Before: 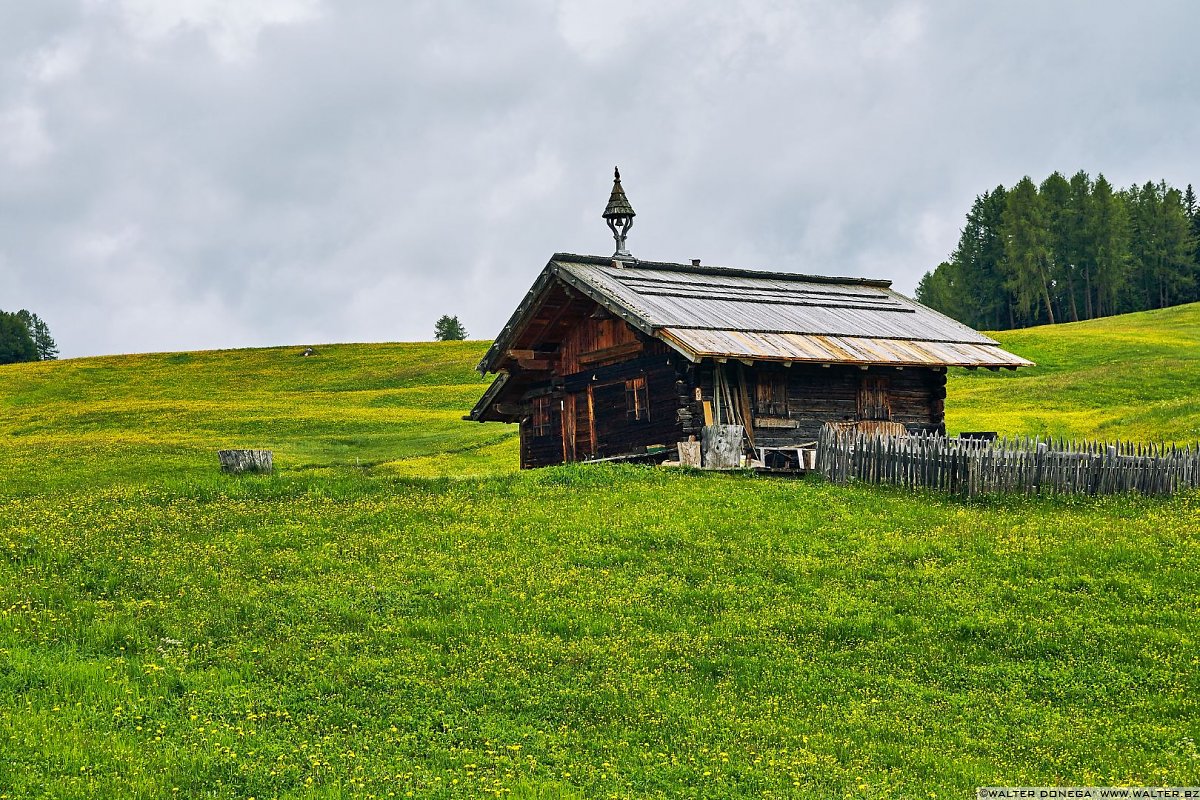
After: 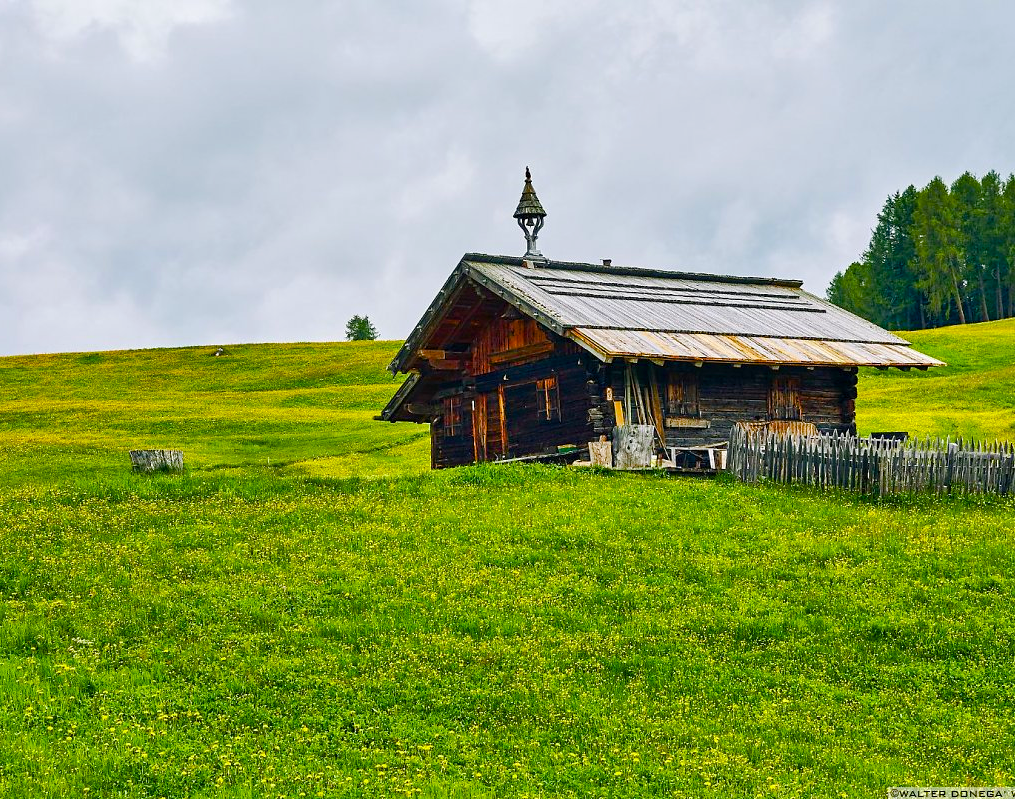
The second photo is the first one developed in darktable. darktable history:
color balance rgb: linear chroma grading › global chroma 14.529%, perceptual saturation grading › global saturation 20%, perceptual saturation grading › highlights -24.806%, perceptual saturation grading › shadows 50.488%, perceptual brilliance grading › mid-tones 9.202%, perceptual brilliance grading › shadows 15.237%
crop: left 7.496%, right 7.861%
